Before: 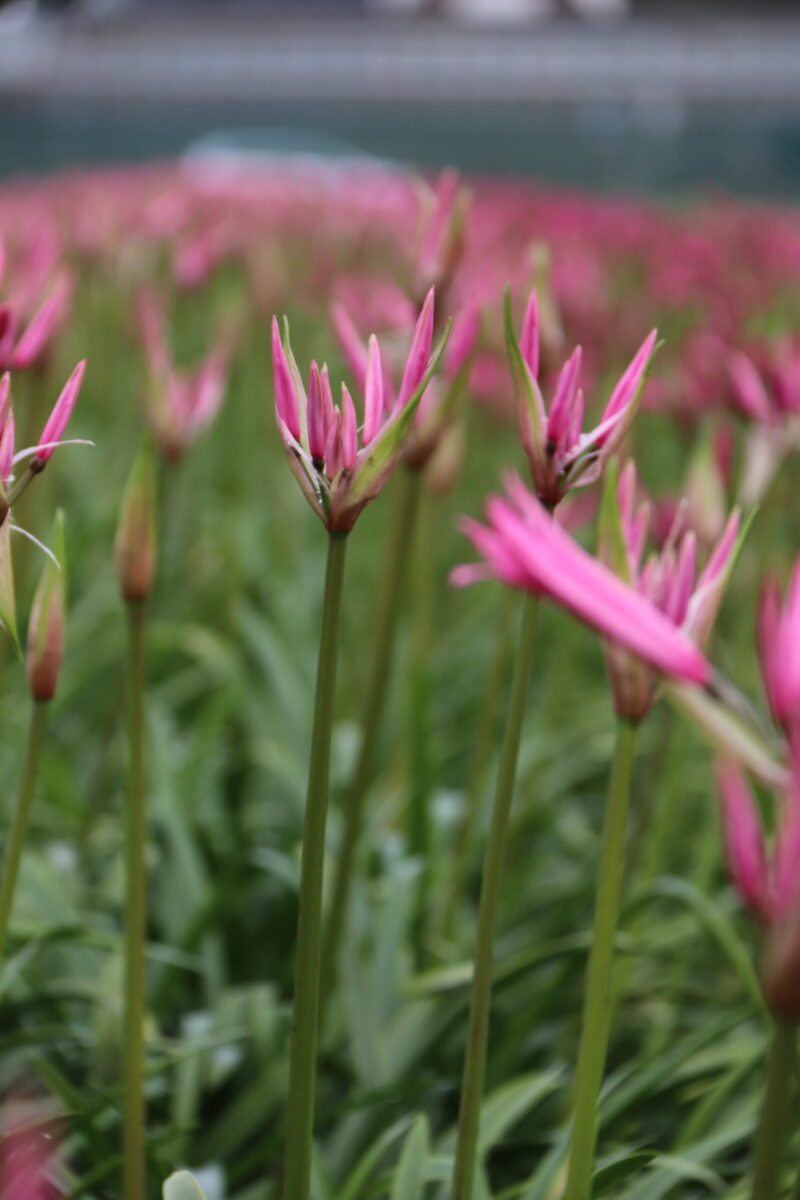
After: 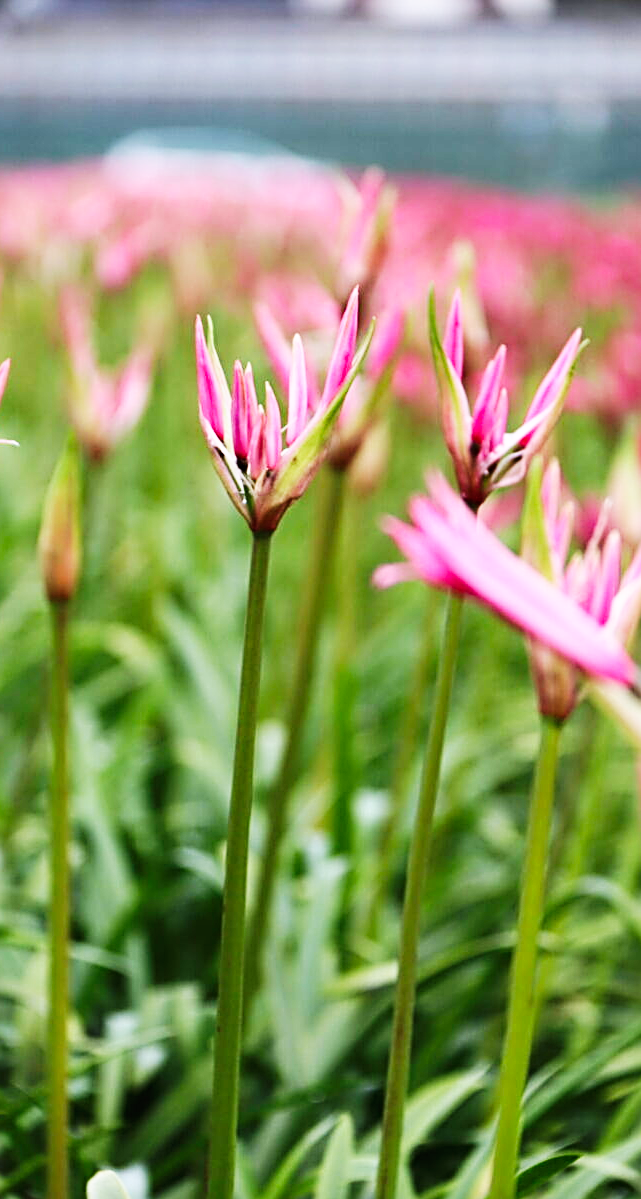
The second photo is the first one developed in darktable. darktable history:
crop and rotate: left 9.597%, right 10.195%
sharpen: radius 2.676, amount 0.669
base curve: curves: ch0 [(0, 0) (0.007, 0.004) (0.027, 0.03) (0.046, 0.07) (0.207, 0.54) (0.442, 0.872) (0.673, 0.972) (1, 1)], preserve colors none
